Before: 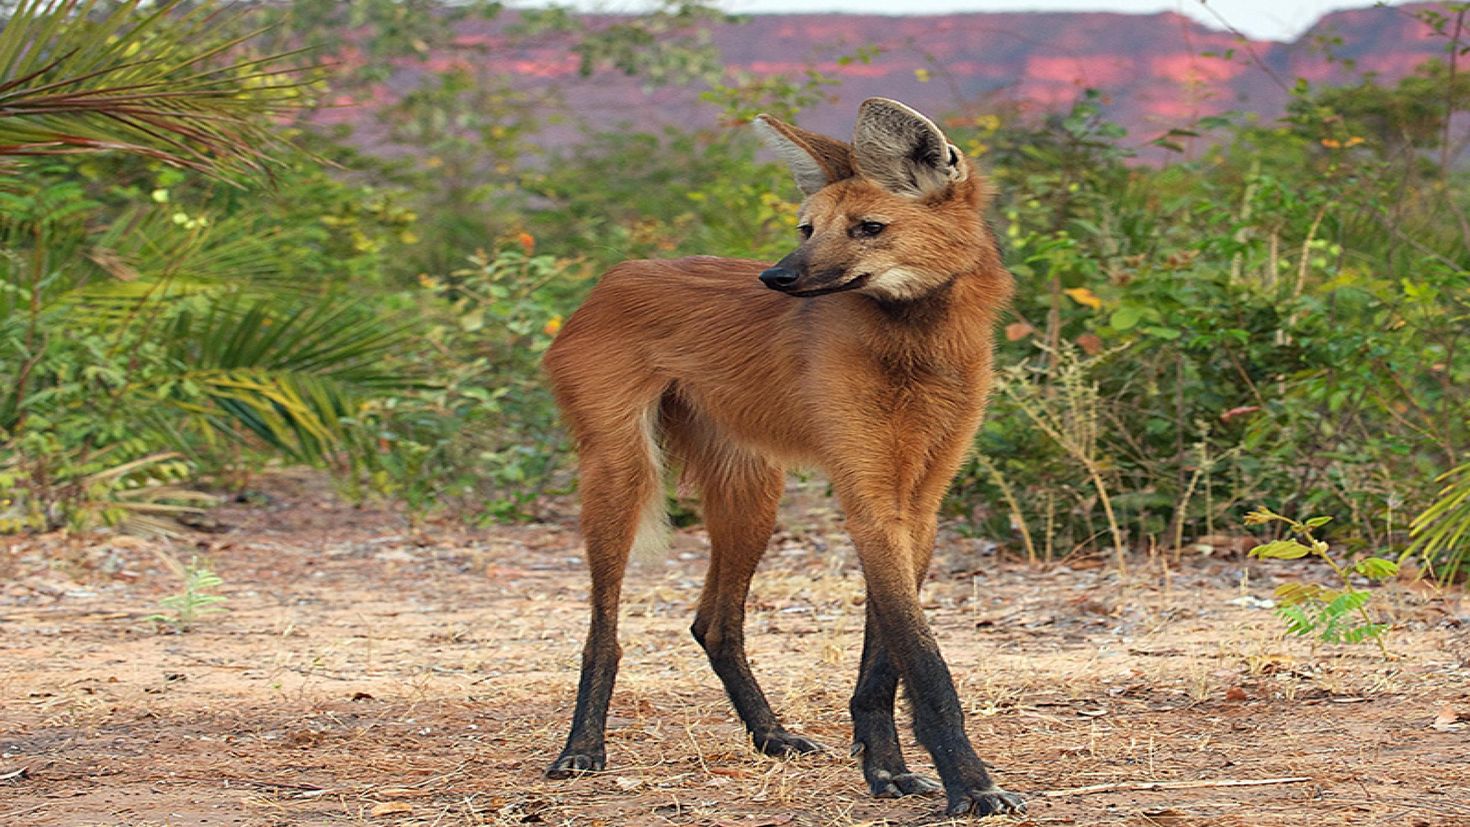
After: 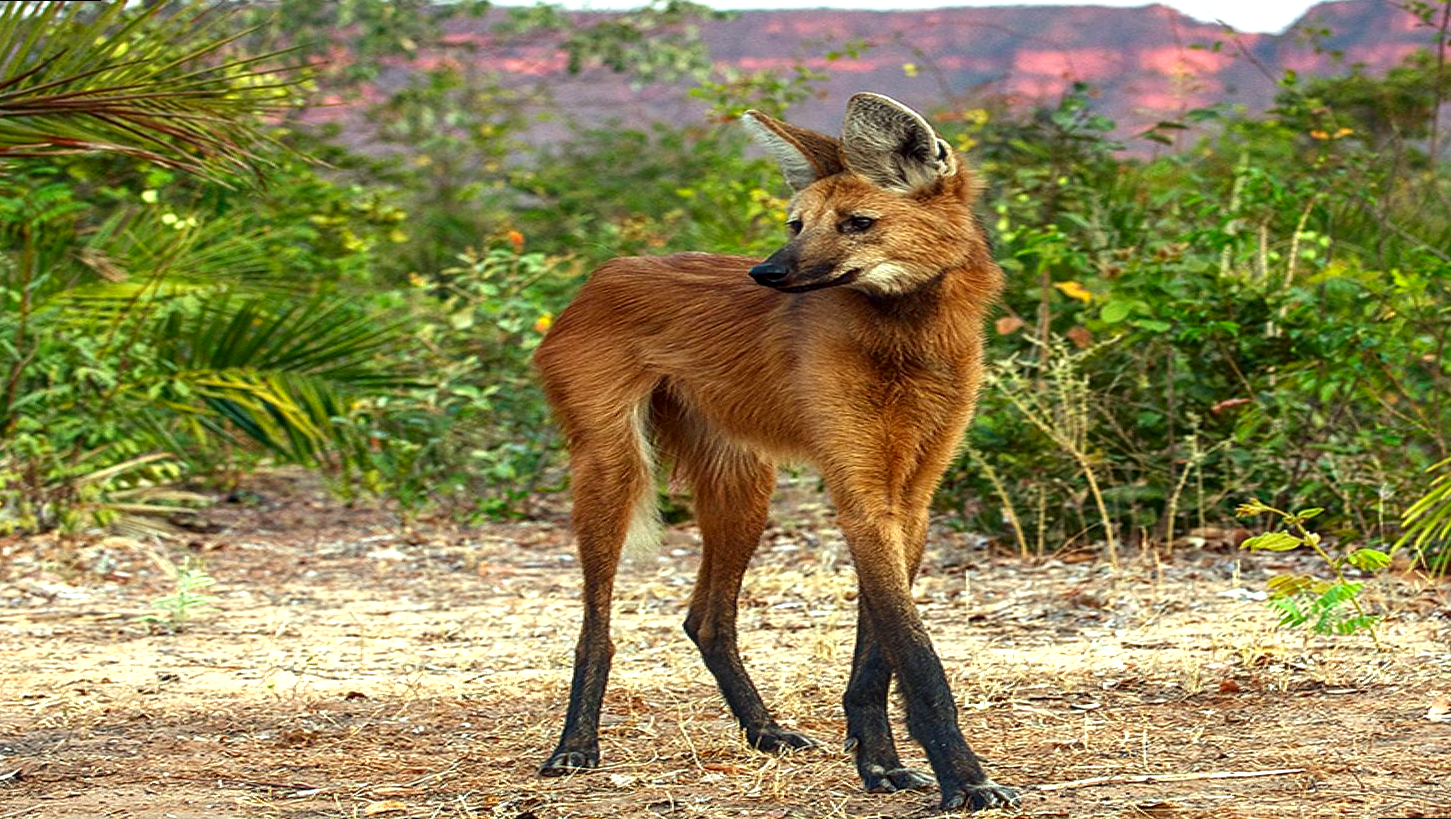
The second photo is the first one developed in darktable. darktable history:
color correction: highlights a* -8, highlights b* 3.1
rotate and perspective: rotation -0.45°, automatic cropping original format, crop left 0.008, crop right 0.992, crop top 0.012, crop bottom 0.988
local contrast: on, module defaults
exposure: exposure 0.6 EV, compensate highlight preservation false
contrast brightness saturation: brightness -0.2, saturation 0.08
